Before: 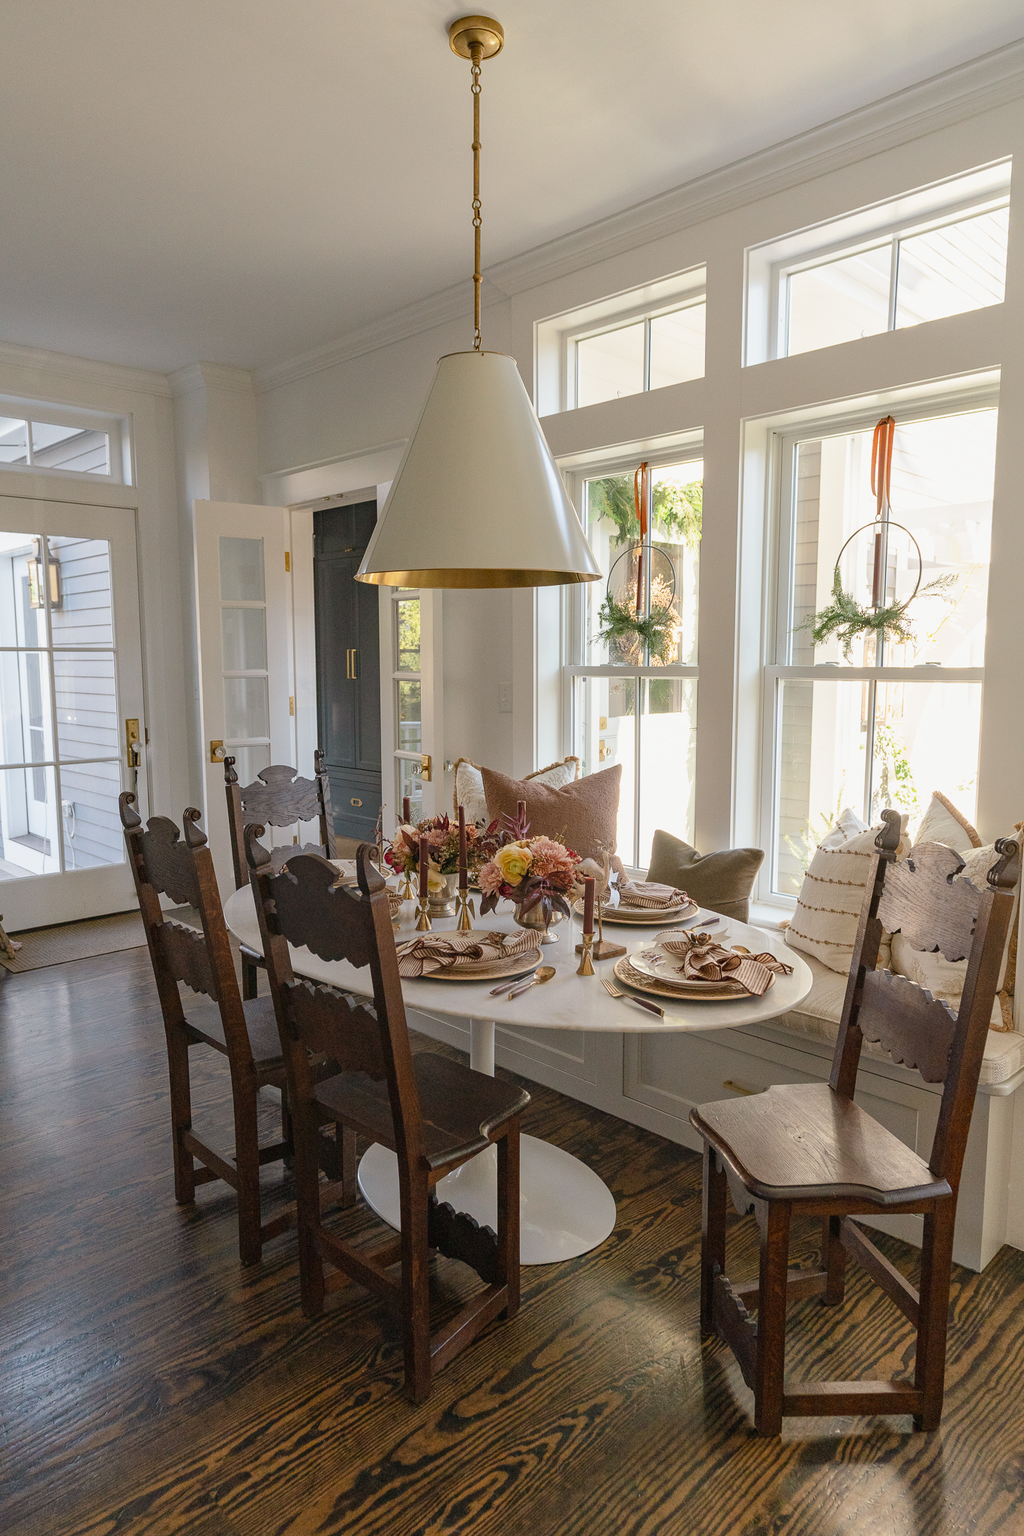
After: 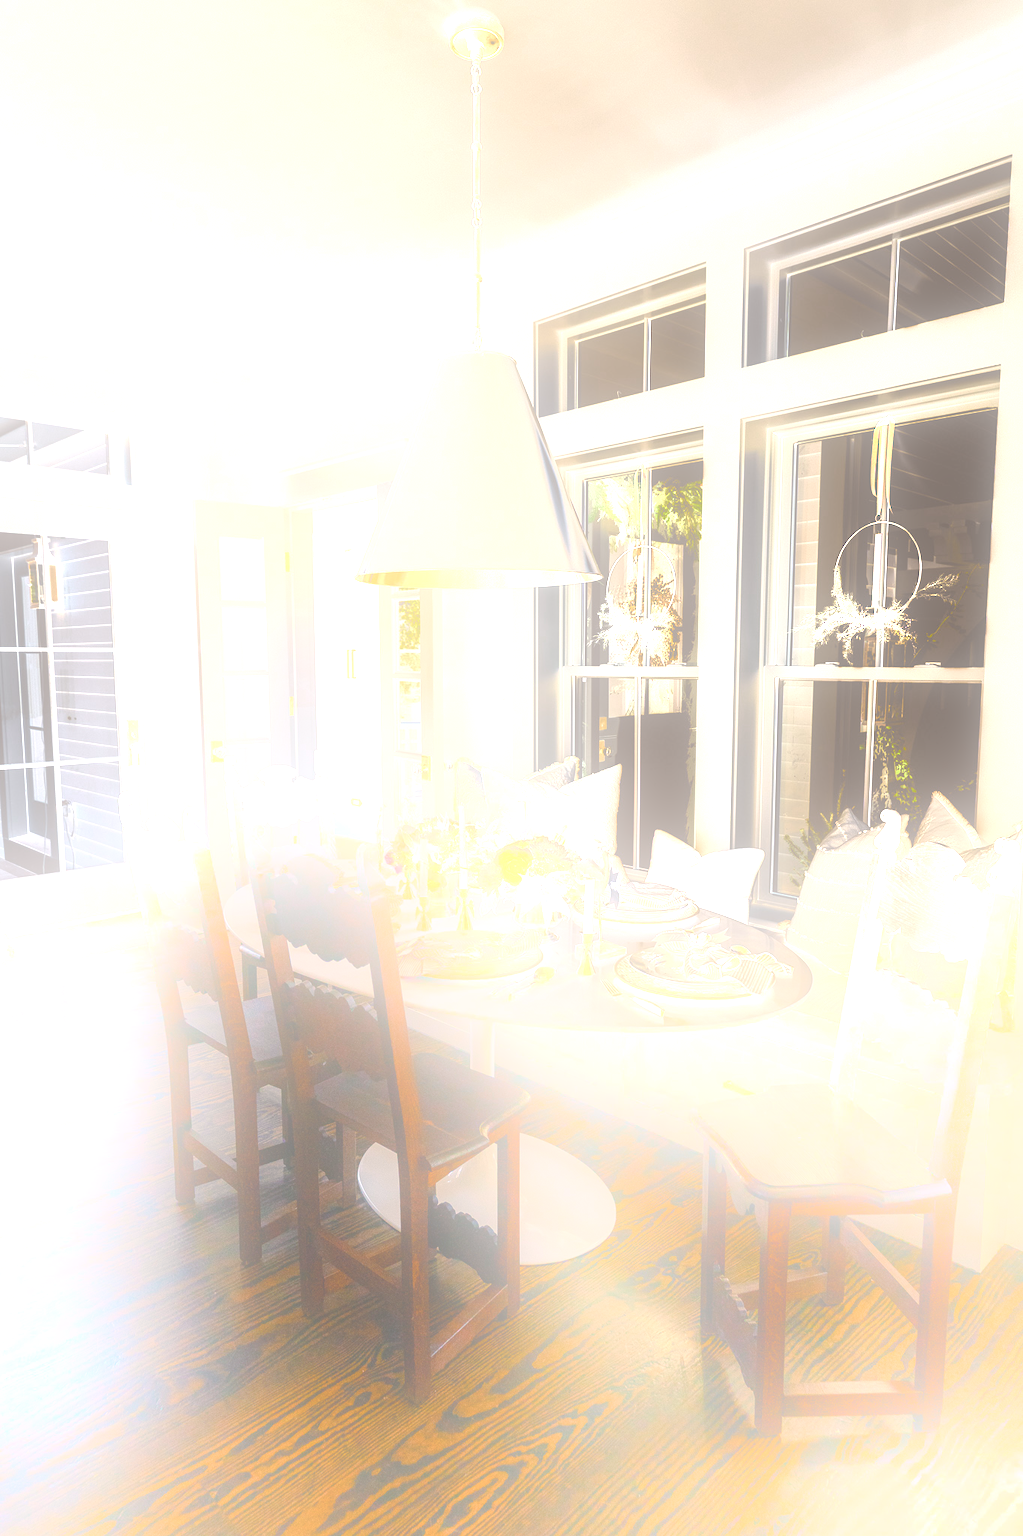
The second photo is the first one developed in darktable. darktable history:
color balance rgb: shadows lift › chroma 4.21%, shadows lift › hue 252.22°, highlights gain › chroma 1.36%, highlights gain › hue 50.24°, perceptual saturation grading › mid-tones 6.33%, perceptual saturation grading › shadows 72.44%, perceptual brilliance grading › highlights 11.59%, contrast 5.05%
exposure: exposure 0.661 EV, compensate highlight preservation false
soften: size 60.24%, saturation 65.46%, brightness 0.506 EV, mix 25.7%
bloom: size 25%, threshold 5%, strength 90%
